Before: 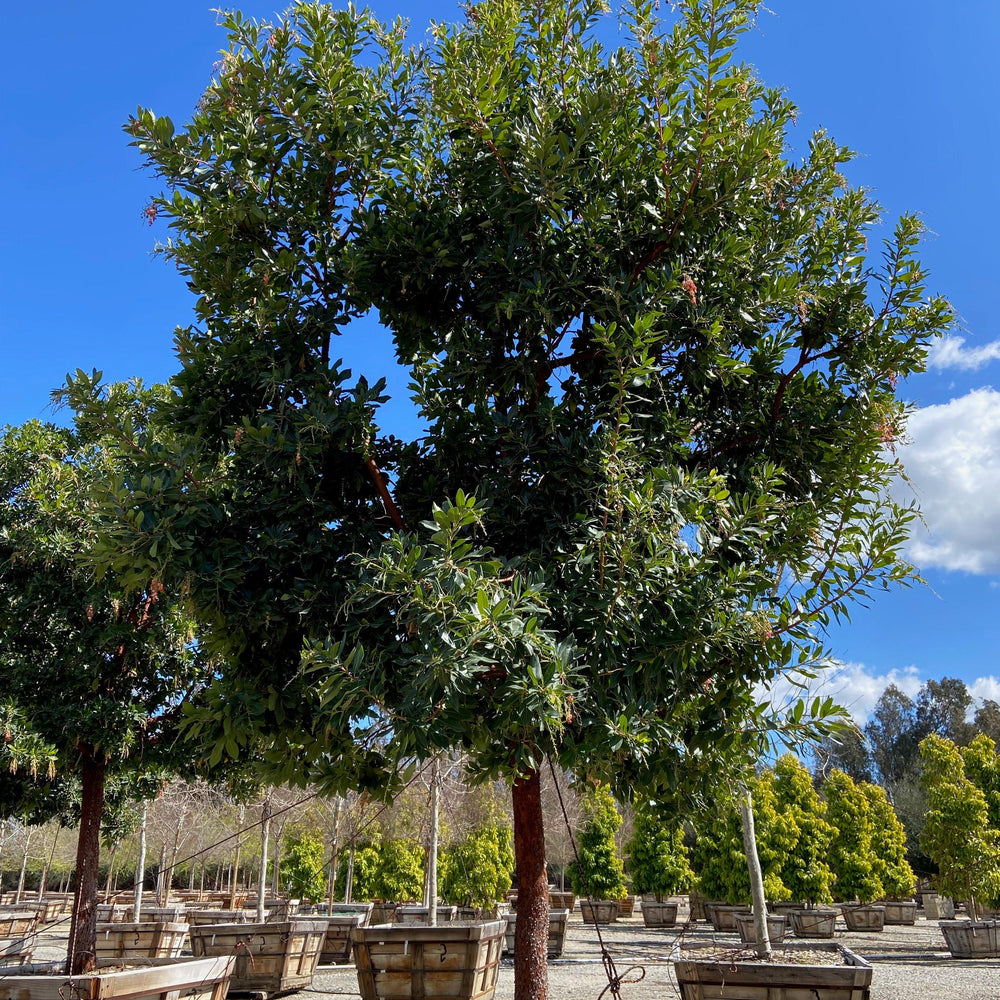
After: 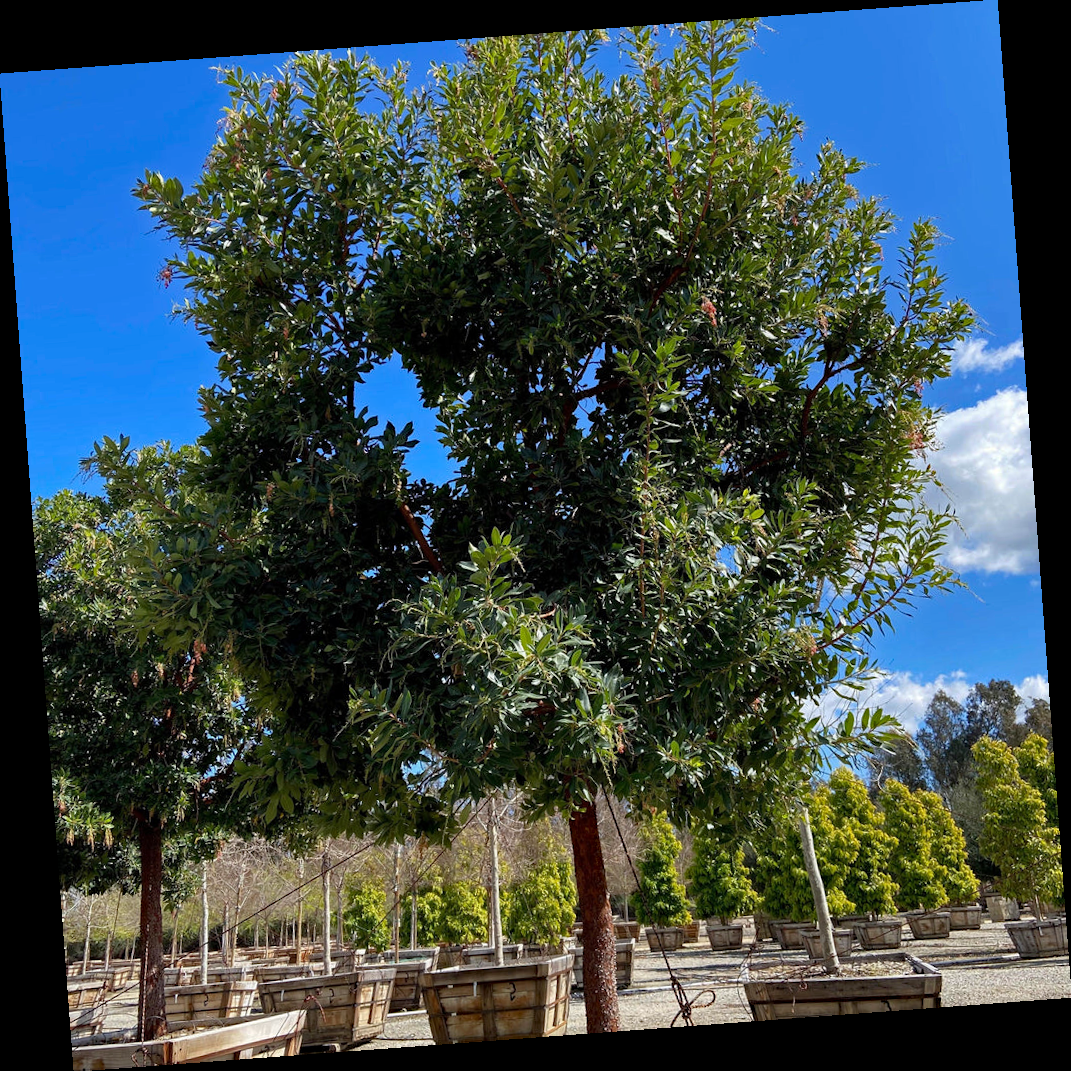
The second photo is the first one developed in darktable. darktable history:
rotate and perspective: rotation -4.25°, automatic cropping off
haze removal: strength 0.29, distance 0.25, compatibility mode true, adaptive false
